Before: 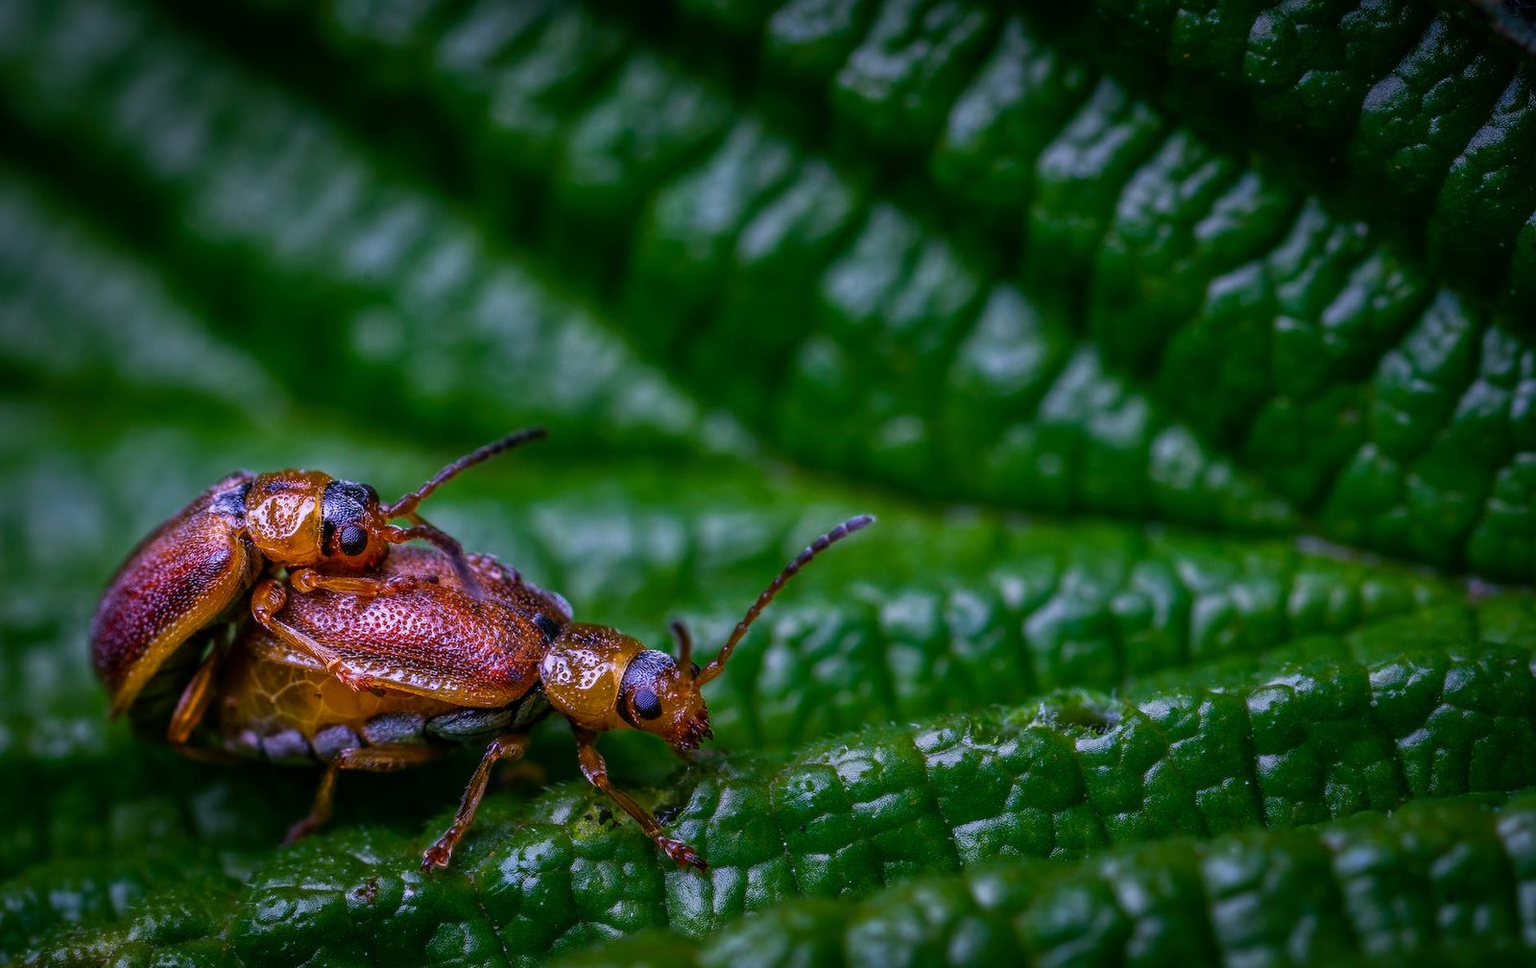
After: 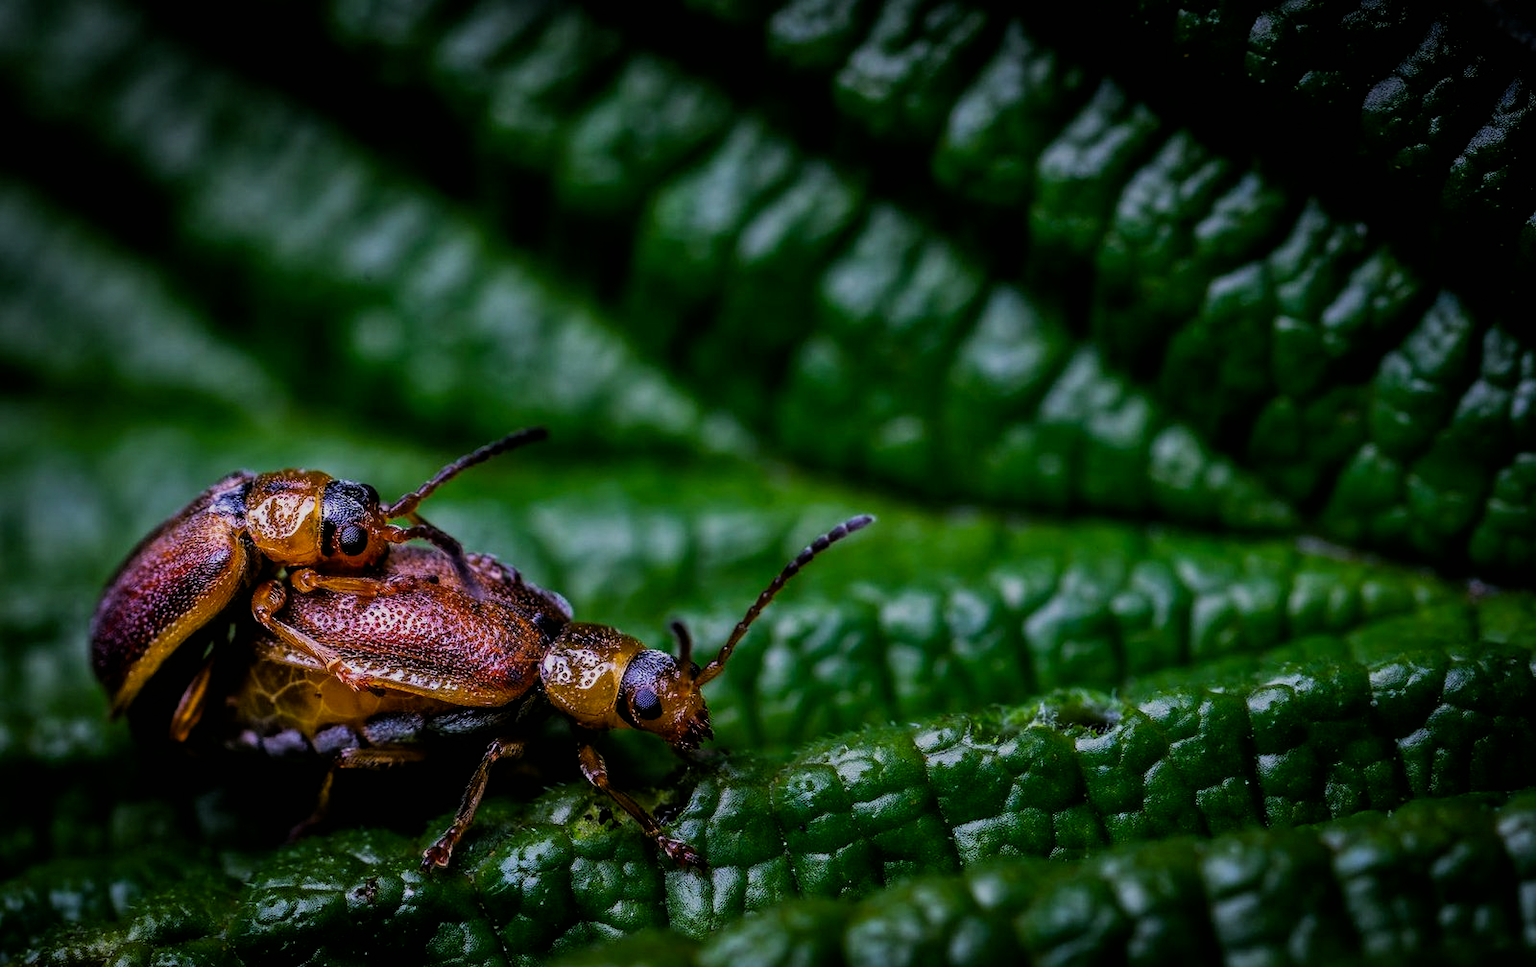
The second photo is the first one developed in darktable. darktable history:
color correction: highlights a* -5.94, highlights b* 11.19
filmic rgb: black relative exposure -5 EV, white relative exposure 3.5 EV, hardness 3.19, contrast 1.2, highlights saturation mix -50%
